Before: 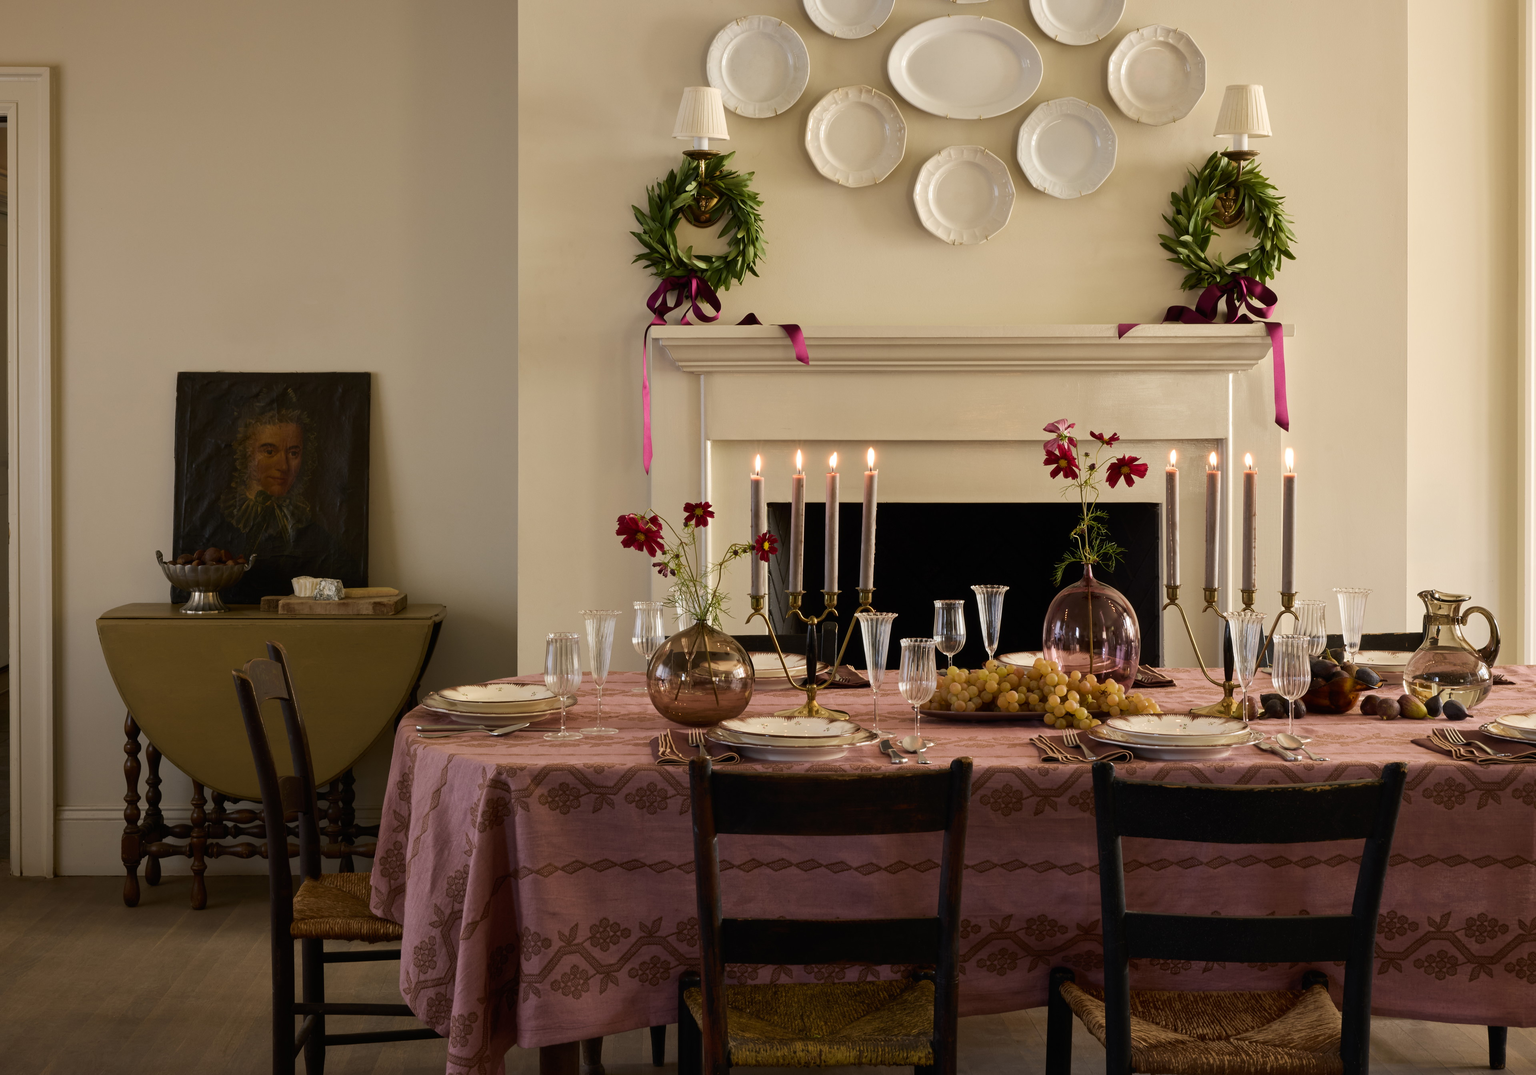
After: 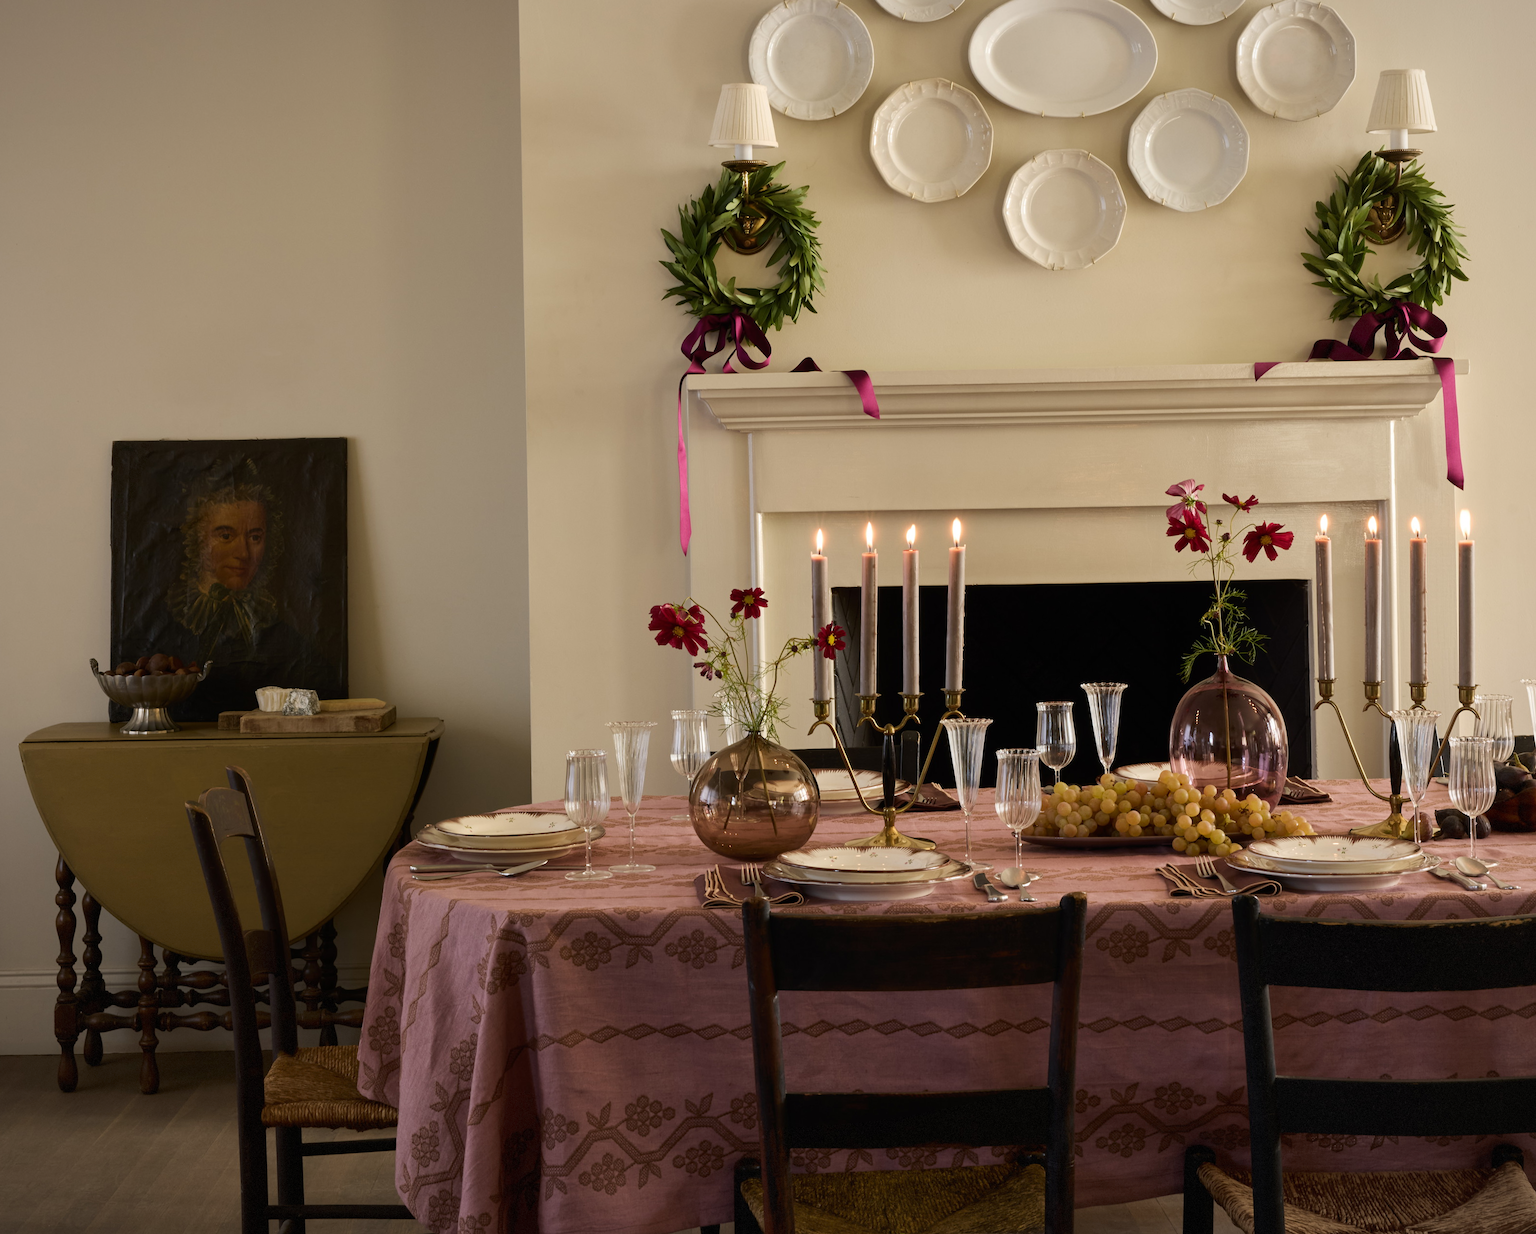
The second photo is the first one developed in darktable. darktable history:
crop and rotate: angle 1°, left 4.281%, top 0.642%, right 11.383%, bottom 2.486%
vignetting: fall-off start 85%, fall-off radius 80%, brightness -0.182, saturation -0.3, width/height ratio 1.219, dithering 8-bit output, unbound false
